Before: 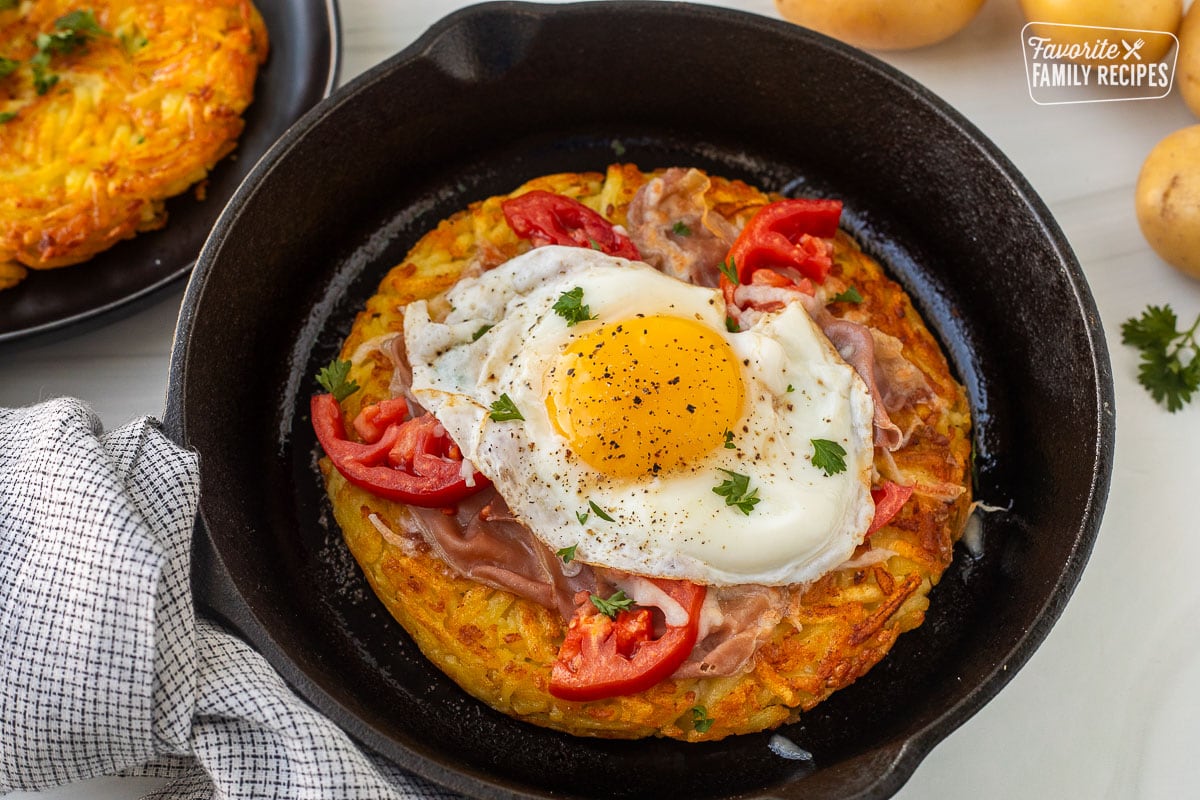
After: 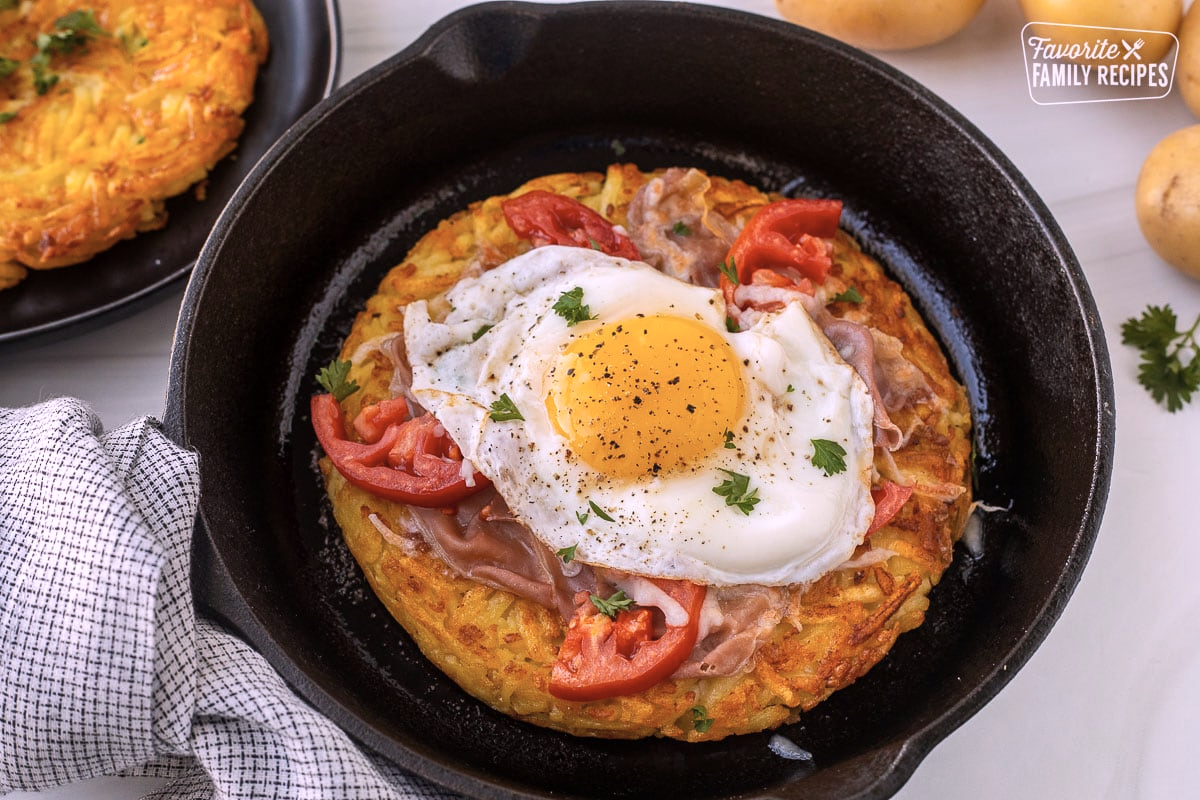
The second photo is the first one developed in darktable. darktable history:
color correction: saturation 0.8
white balance: red 1.066, blue 1.119
